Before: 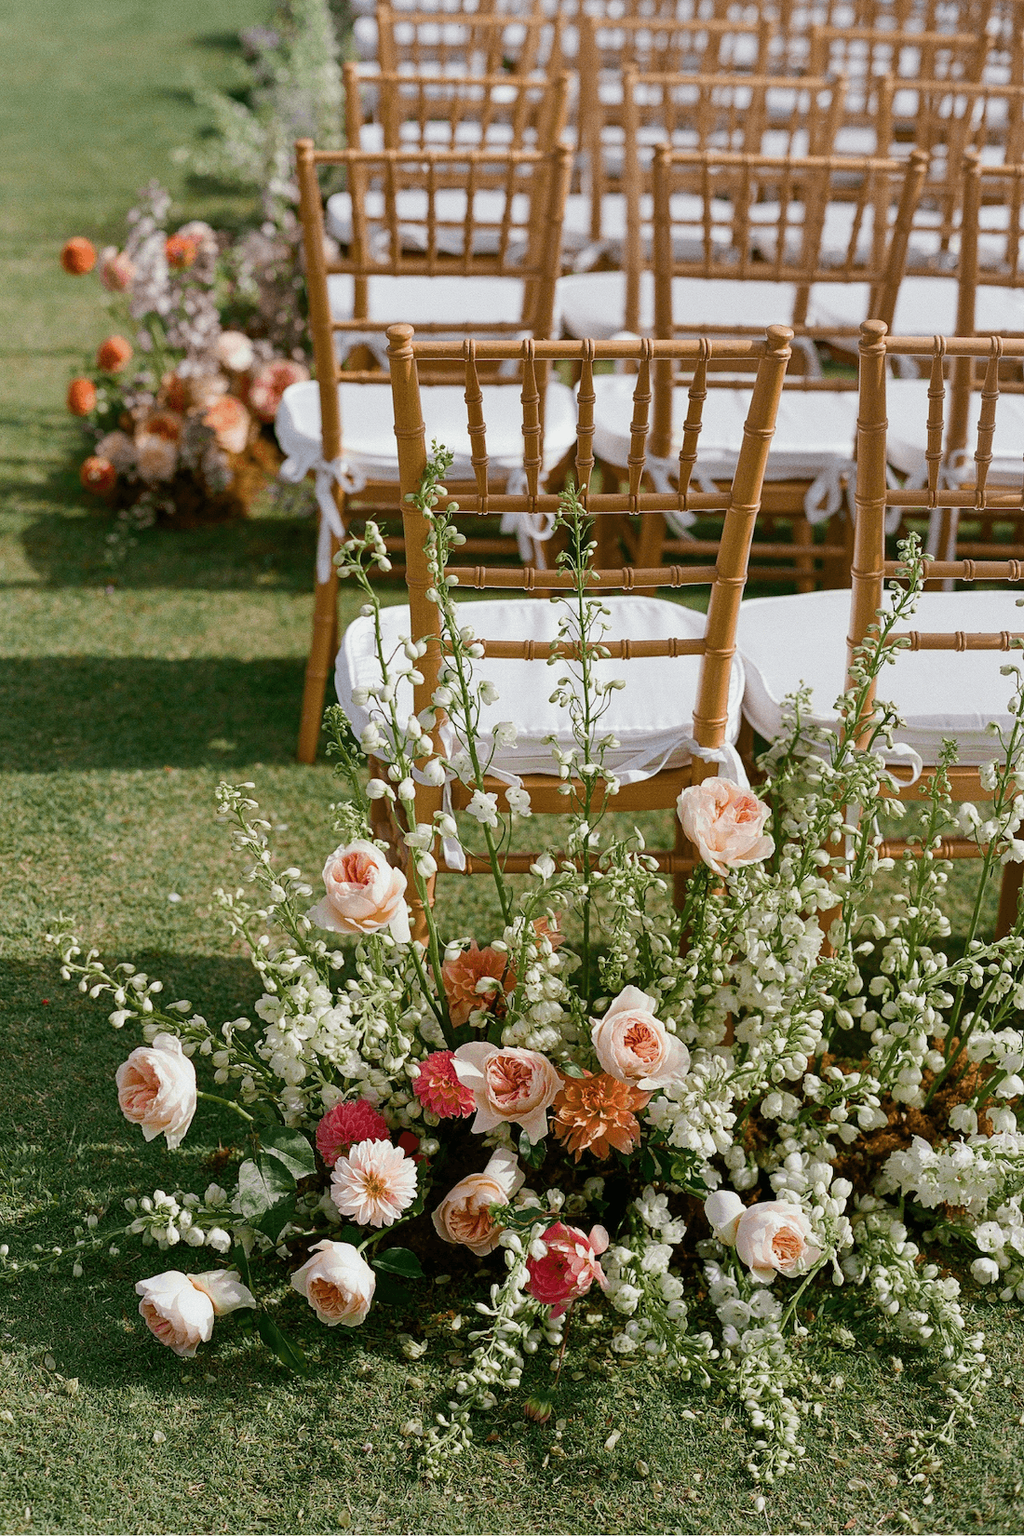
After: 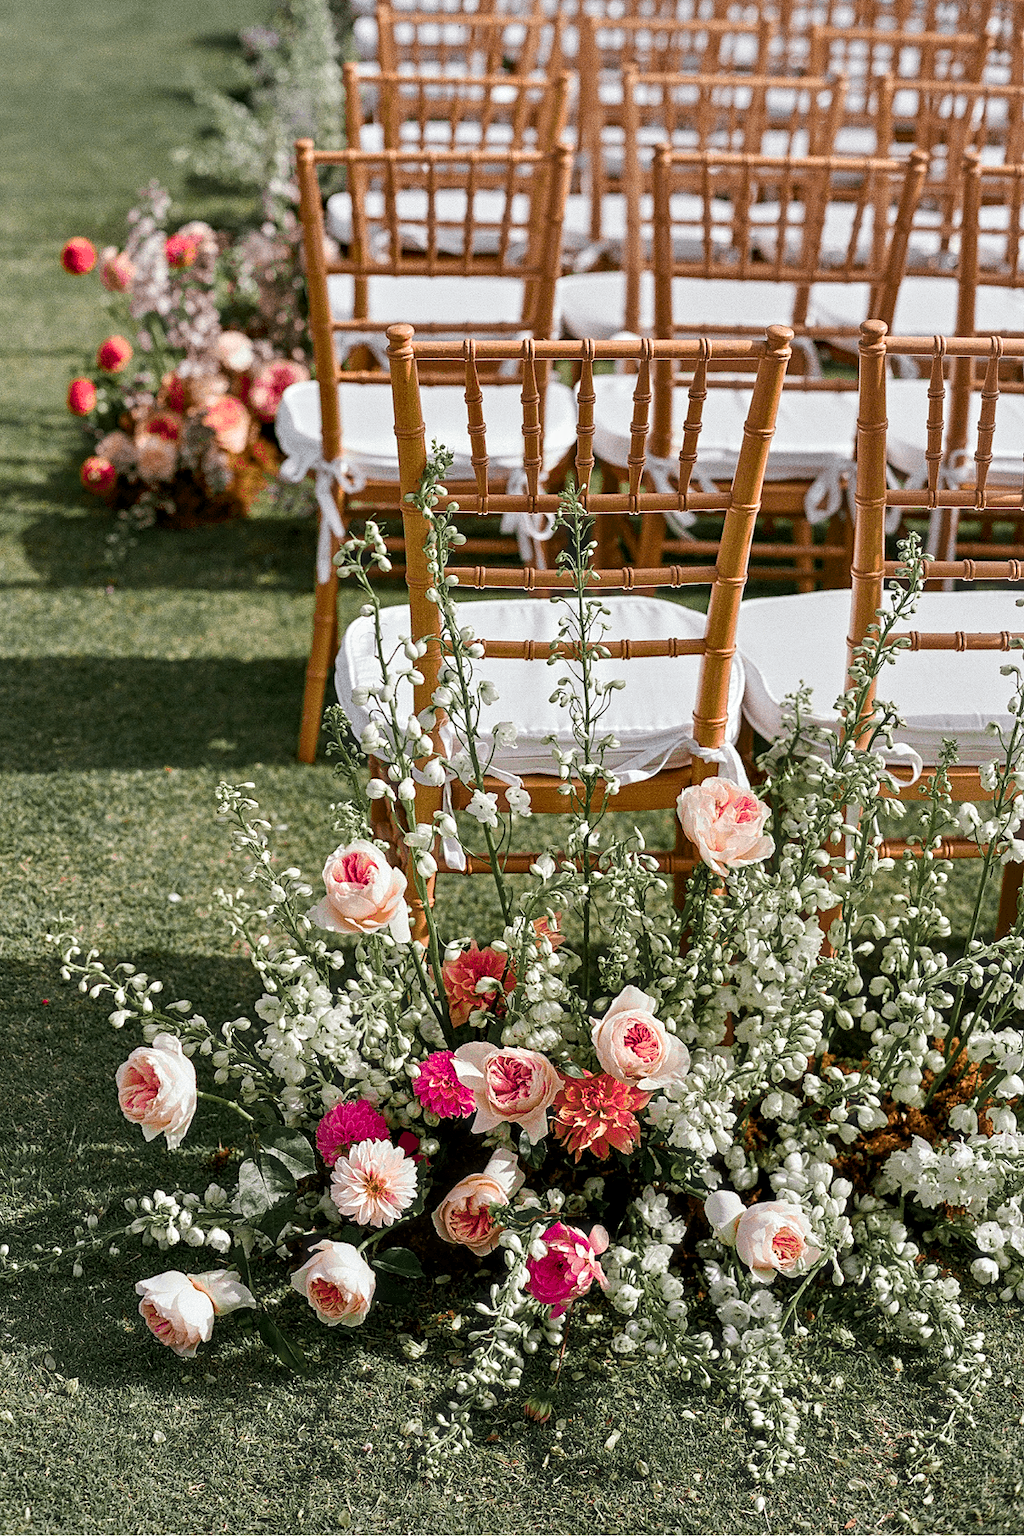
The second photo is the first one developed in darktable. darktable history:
color zones: curves: ch0 [(0, 0.533) (0.126, 0.533) (0.234, 0.533) (0.368, 0.357) (0.5, 0.5) (0.625, 0.5) (0.74, 0.637) (0.875, 0.5)]; ch1 [(0.004, 0.708) (0.129, 0.662) (0.25, 0.5) (0.375, 0.331) (0.496, 0.396) (0.625, 0.649) (0.739, 0.26) (0.875, 0.5) (1, 0.478)]; ch2 [(0, 0.409) (0.132, 0.403) (0.236, 0.558) (0.379, 0.448) (0.5, 0.5) (0.625, 0.5) (0.691, 0.39) (0.875, 0.5)]
haze removal: strength -0.081, distance 0.364, compatibility mode true, adaptive false
contrast equalizer: y [[0.502, 0.517, 0.543, 0.576, 0.611, 0.631], [0.5 ×6], [0.5 ×6], [0 ×6], [0 ×6]]
